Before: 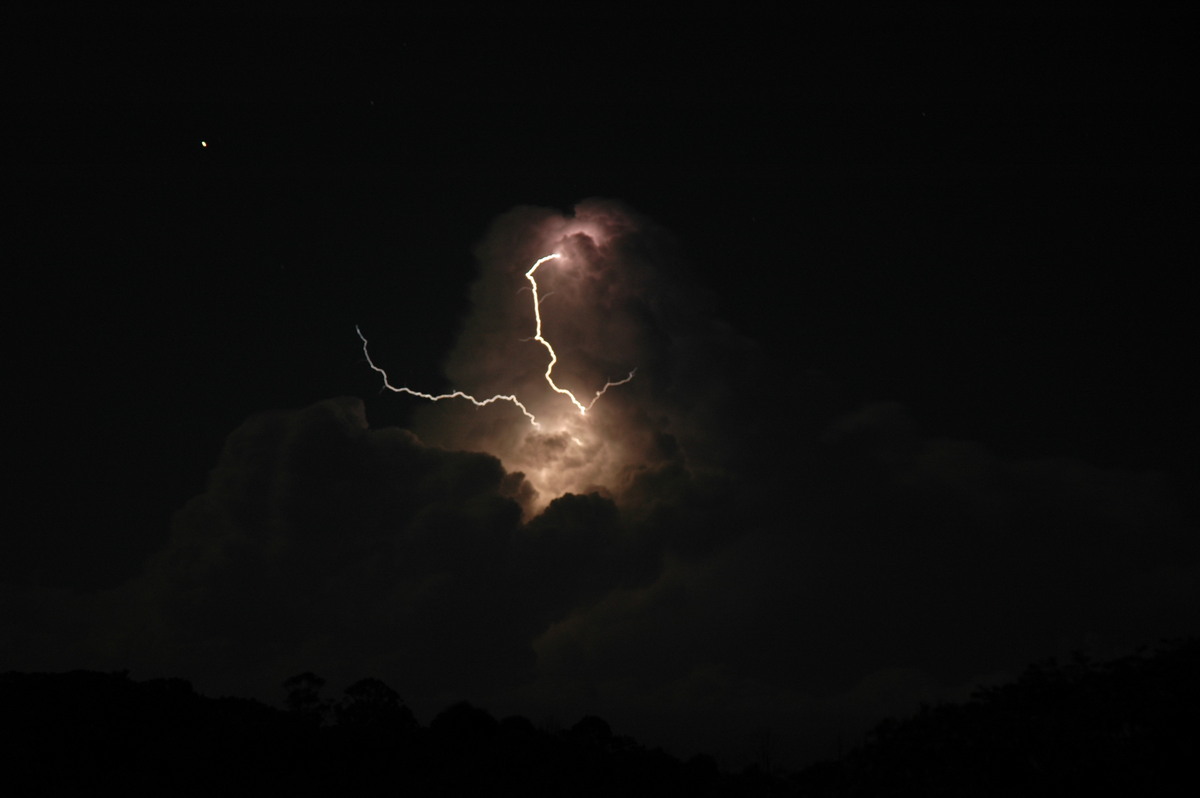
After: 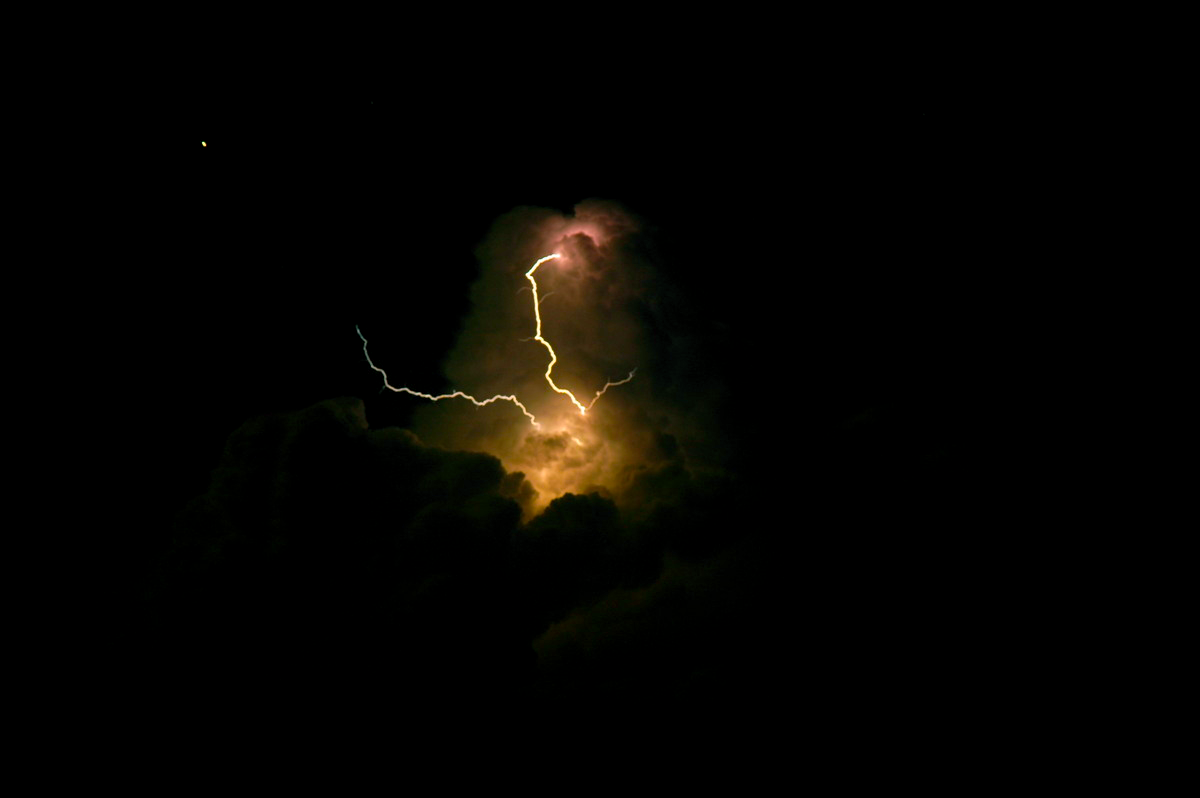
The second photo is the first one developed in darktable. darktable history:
color balance rgb: shadows lift › chroma 11.915%, shadows lift › hue 132.19°, global offset › luminance -0.486%, linear chroma grading › shadows 17.273%, linear chroma grading › highlights 61.502%, linear chroma grading › global chroma 49.933%, perceptual saturation grading › global saturation 0.851%, global vibrance 9.283%
